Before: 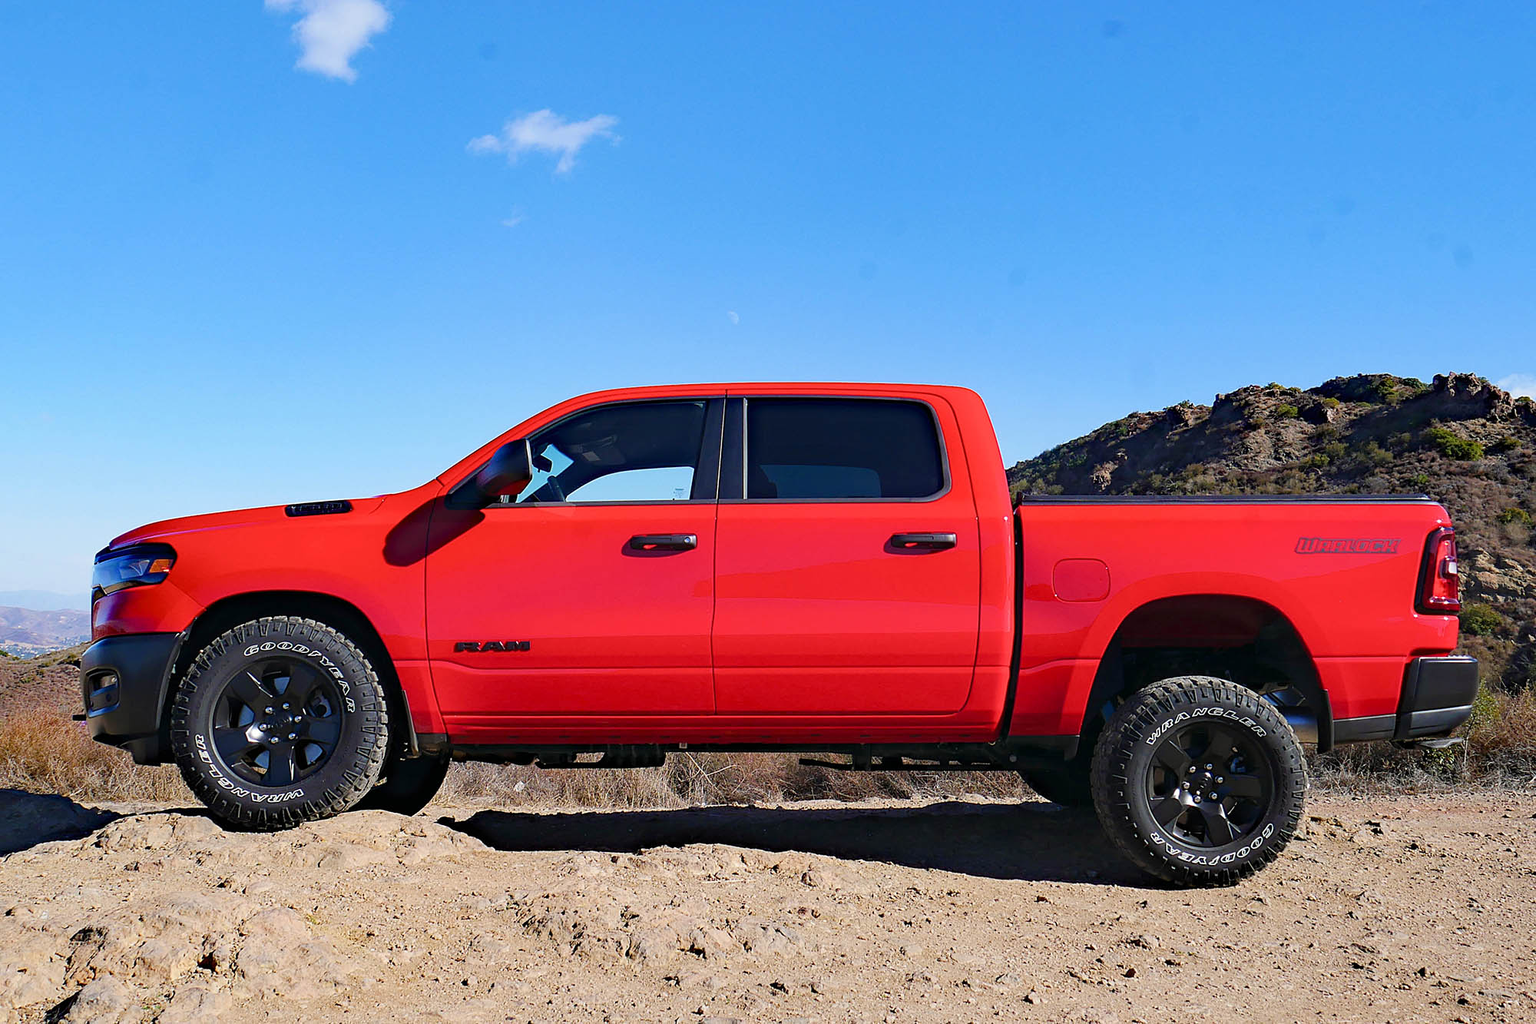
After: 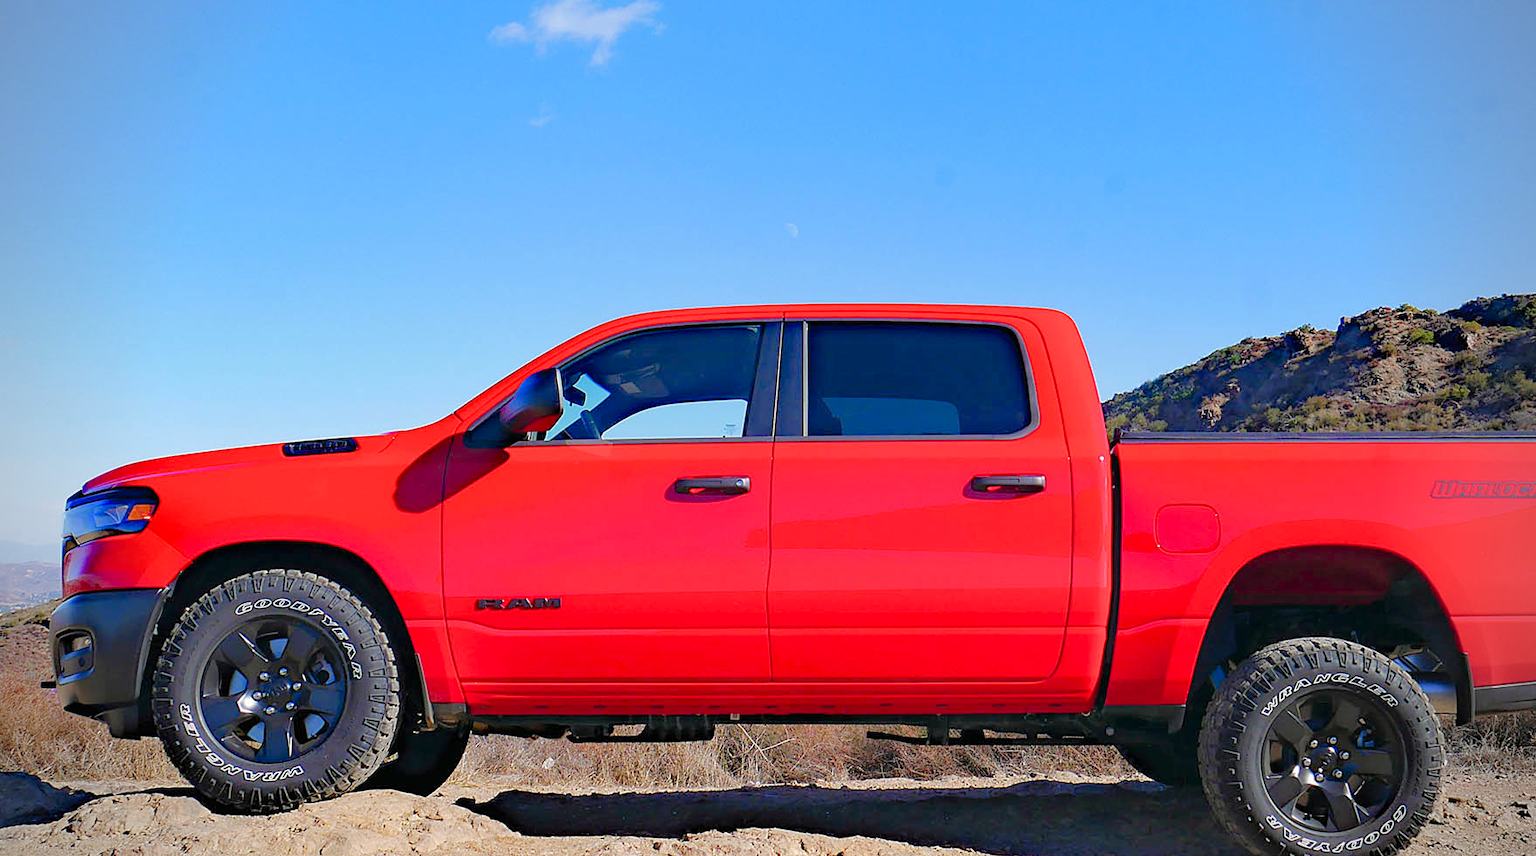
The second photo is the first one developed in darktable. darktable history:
crop and rotate: left 2.425%, top 11.305%, right 9.6%, bottom 15.08%
tone curve: curves: ch0 [(0, 0) (0.004, 0.008) (0.077, 0.156) (0.169, 0.29) (0.774, 0.774) (1, 1)], color space Lab, linked channels, preserve colors none
vignetting: on, module defaults
